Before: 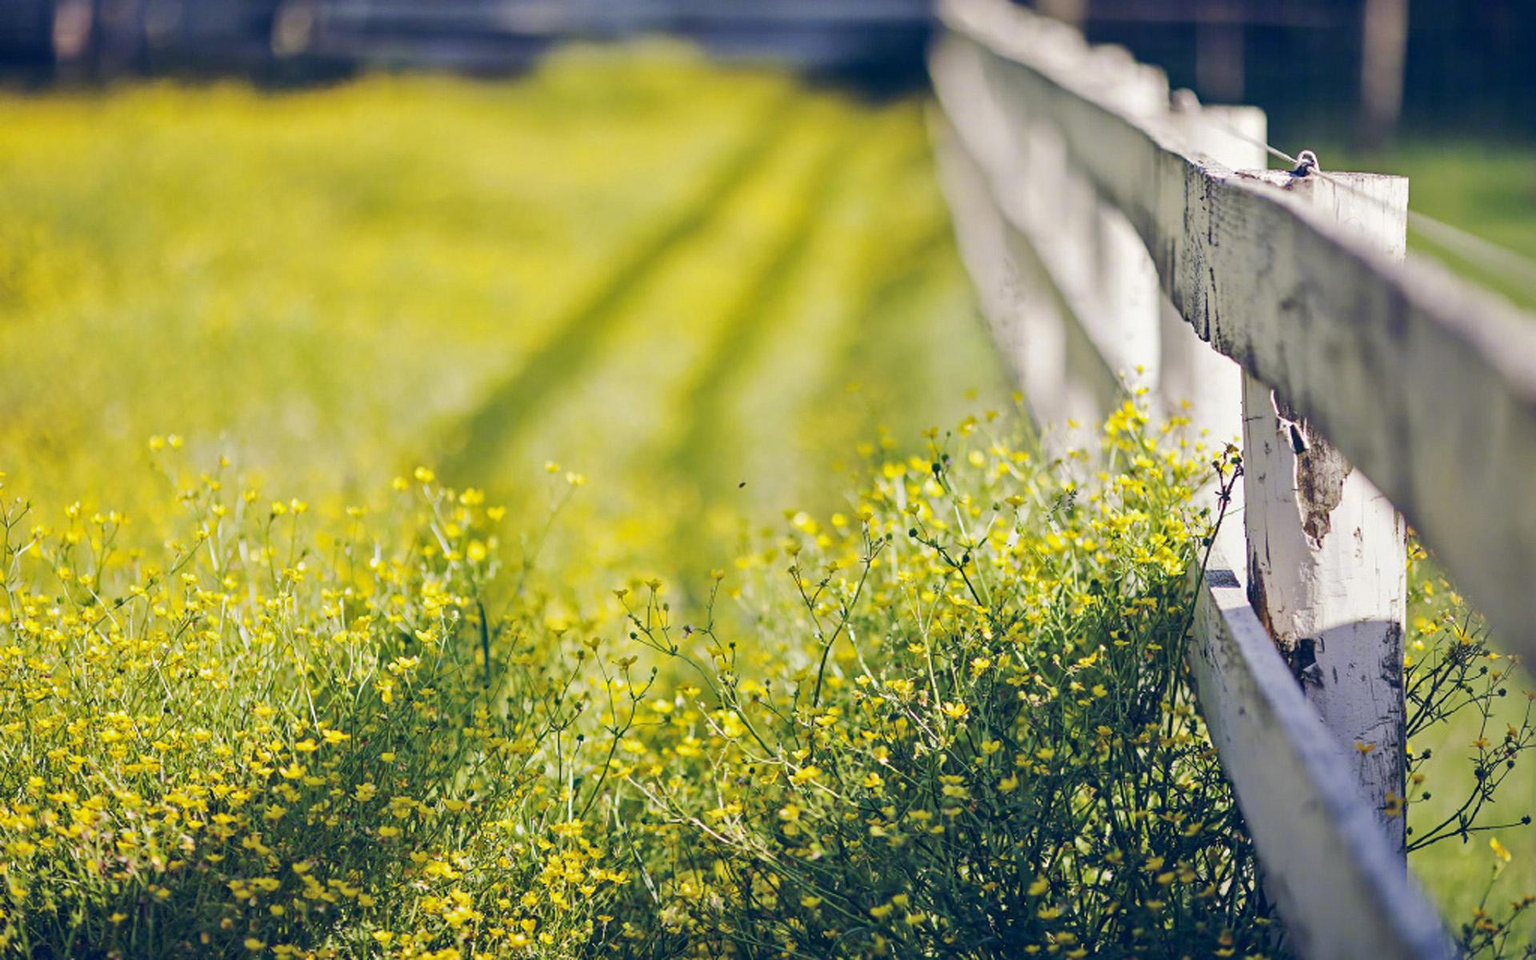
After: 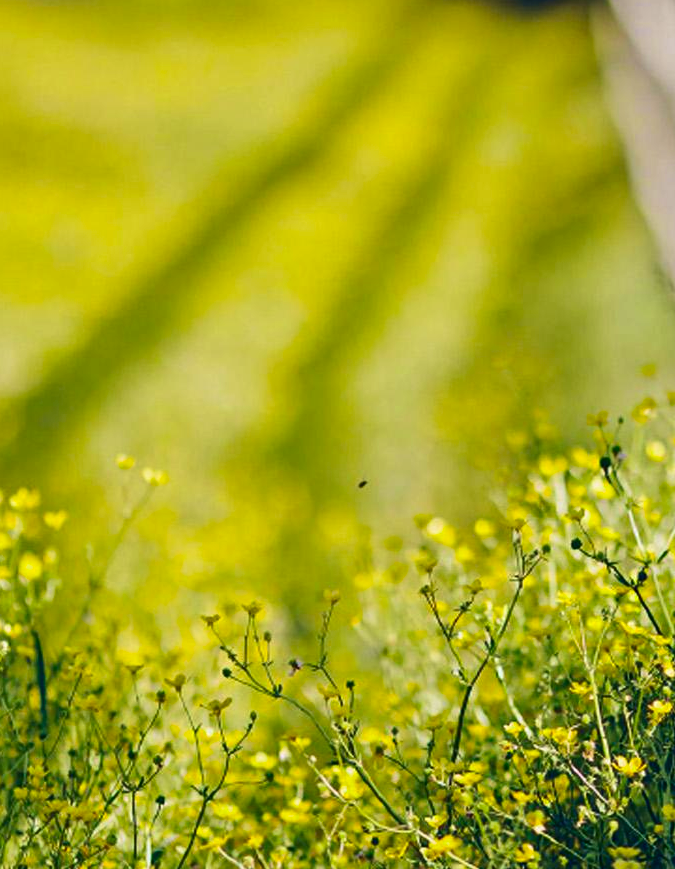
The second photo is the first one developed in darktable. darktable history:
color zones: curves: ch1 [(0.077, 0.436) (0.25, 0.5) (0.75, 0.5)]
contrast brightness saturation: contrast 0.12, brightness -0.12, saturation 0.2
velvia: strength 27%
crop and rotate: left 29.476%, top 10.214%, right 35.32%, bottom 17.333%
